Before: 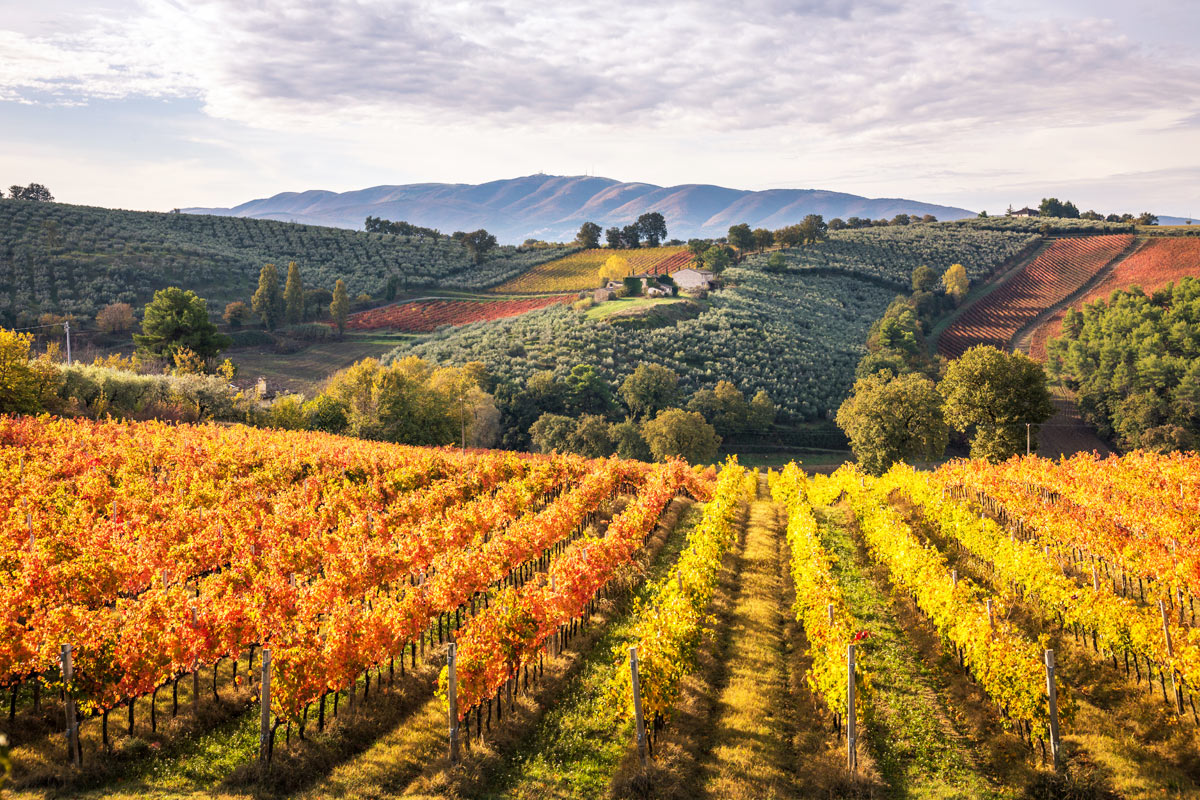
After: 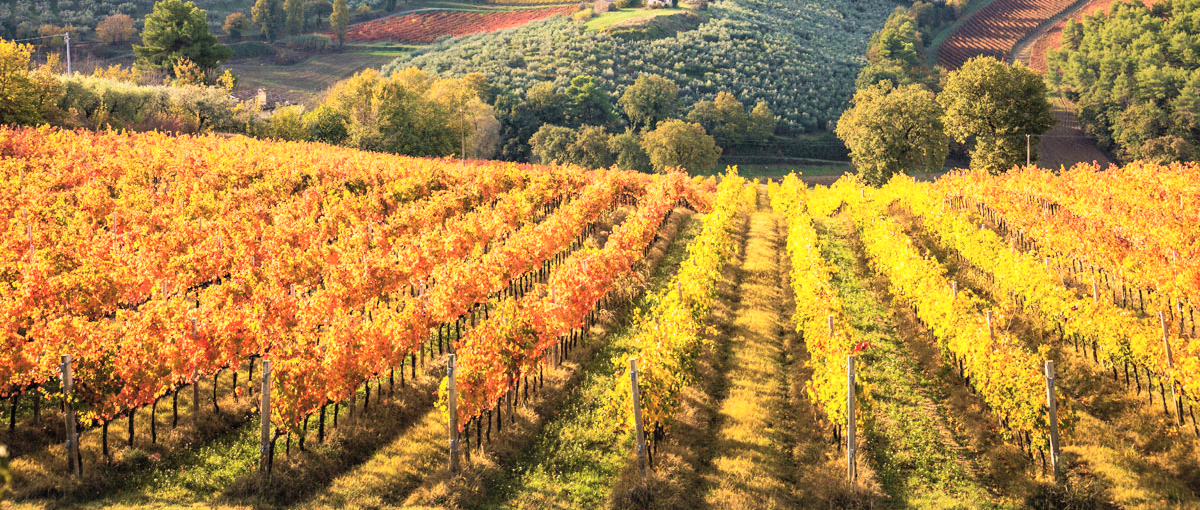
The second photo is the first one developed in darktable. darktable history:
crop and rotate: top 36.244%
velvia: on, module defaults
contrast brightness saturation: contrast 0.142, brightness 0.216
